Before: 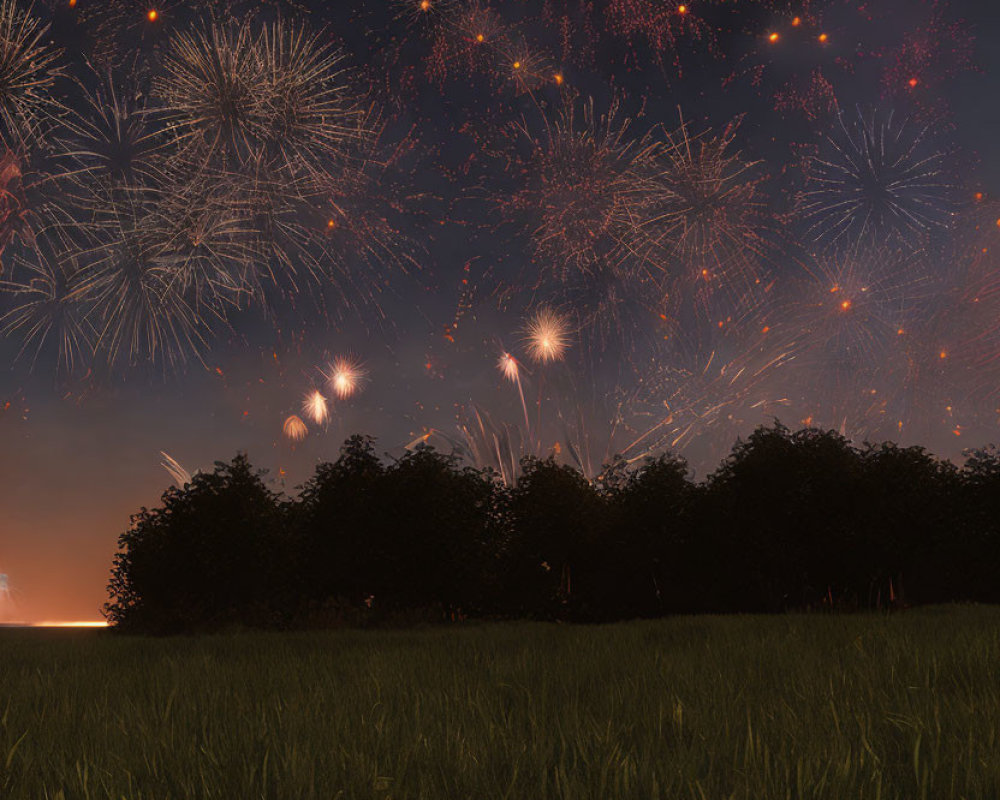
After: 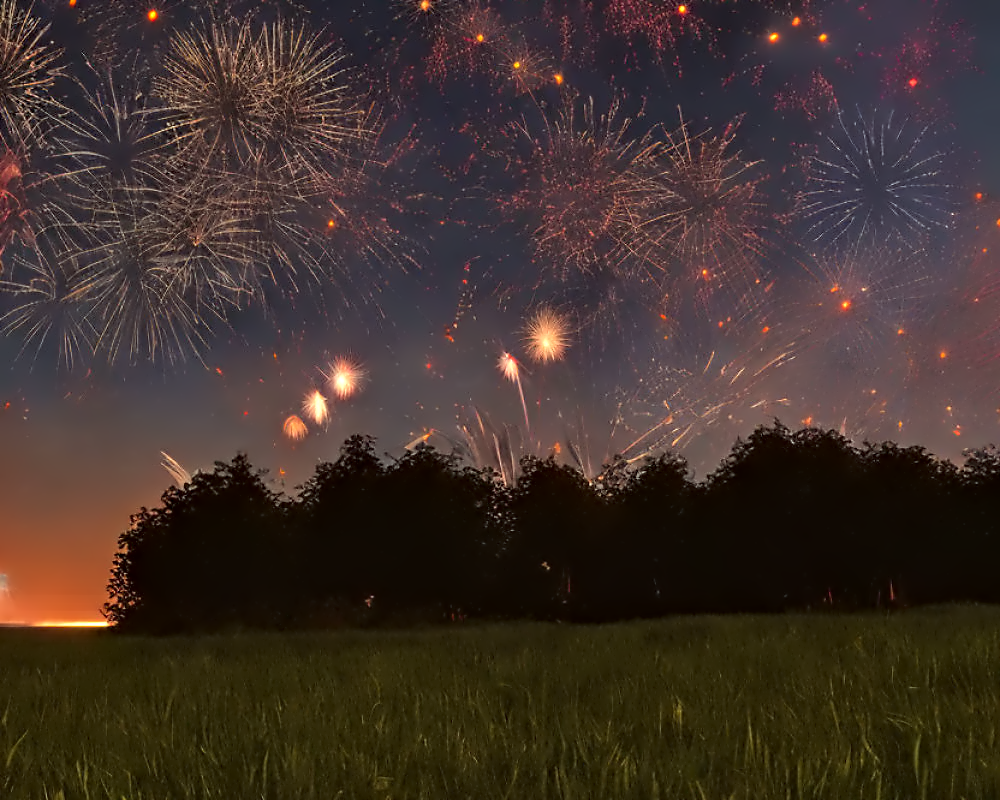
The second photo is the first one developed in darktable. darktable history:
shadows and highlights: shadows 32, highlights -32, soften with gaussian
color correction: highlights a* -6.69, highlights b* 0.49
color contrast: green-magenta contrast 1.69, blue-yellow contrast 1.49
contrast equalizer: octaves 7, y [[0.5, 0.542, 0.583, 0.625, 0.667, 0.708], [0.5 ×6], [0.5 ×6], [0, 0.033, 0.067, 0.1, 0.133, 0.167], [0, 0.05, 0.1, 0.15, 0.2, 0.25]]
